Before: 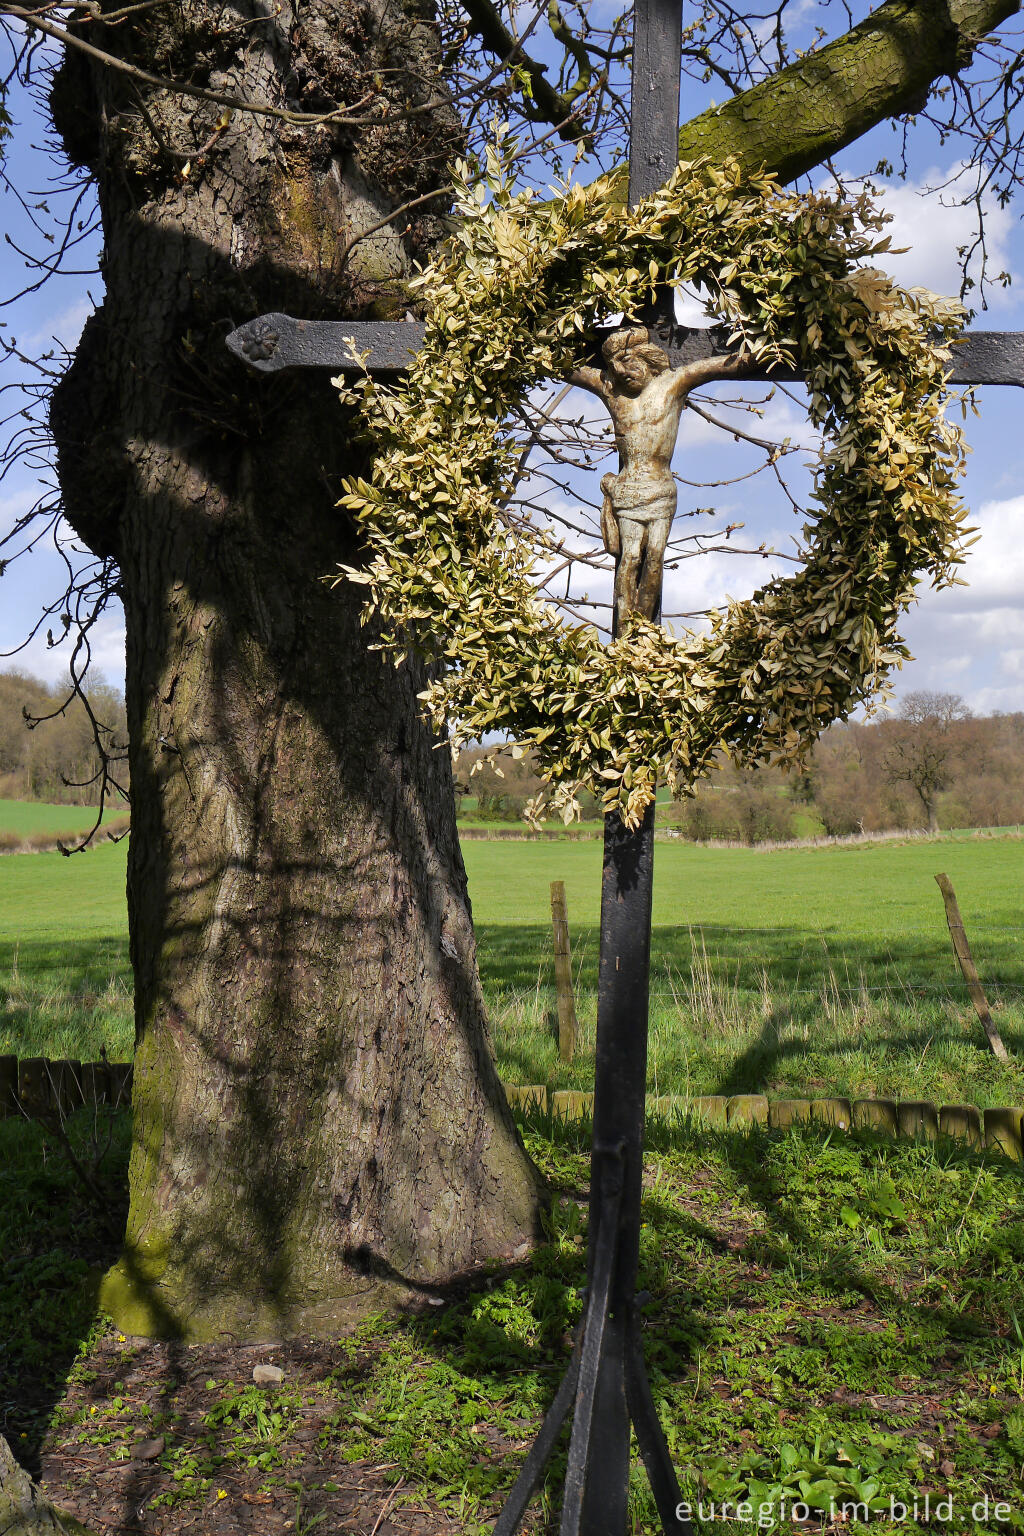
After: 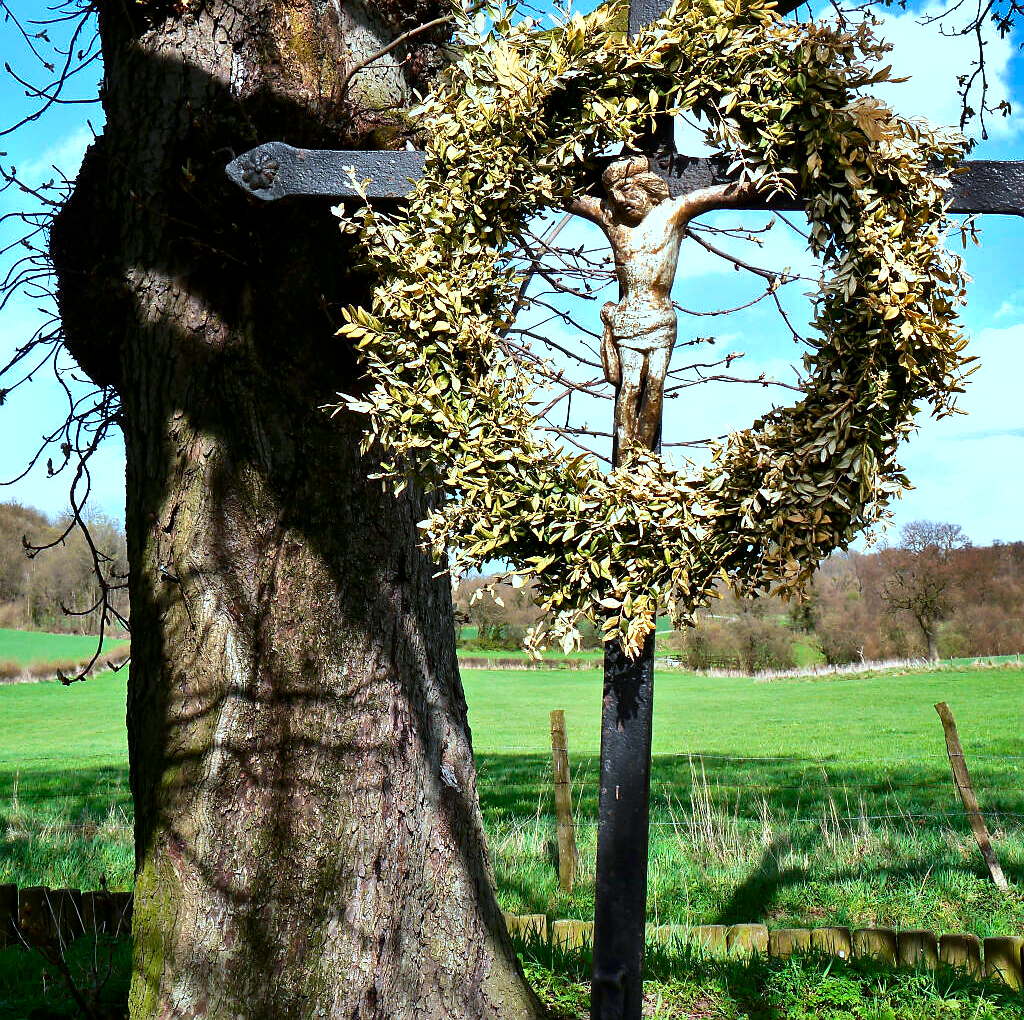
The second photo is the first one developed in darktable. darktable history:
sharpen: radius 1.037, threshold 1.026
shadows and highlights: shadows 21.02, highlights -82.65, soften with gaussian
crop: top 11.136%, bottom 22.422%
exposure: exposure 0.203 EV, compensate exposure bias true, compensate highlight preservation false
color correction: highlights a* -10.71, highlights b* -19.34
tone equalizer: edges refinement/feathering 500, mask exposure compensation -1.57 EV, preserve details guided filter
contrast brightness saturation: contrast 0.068, brightness -0.128, saturation 0.045
